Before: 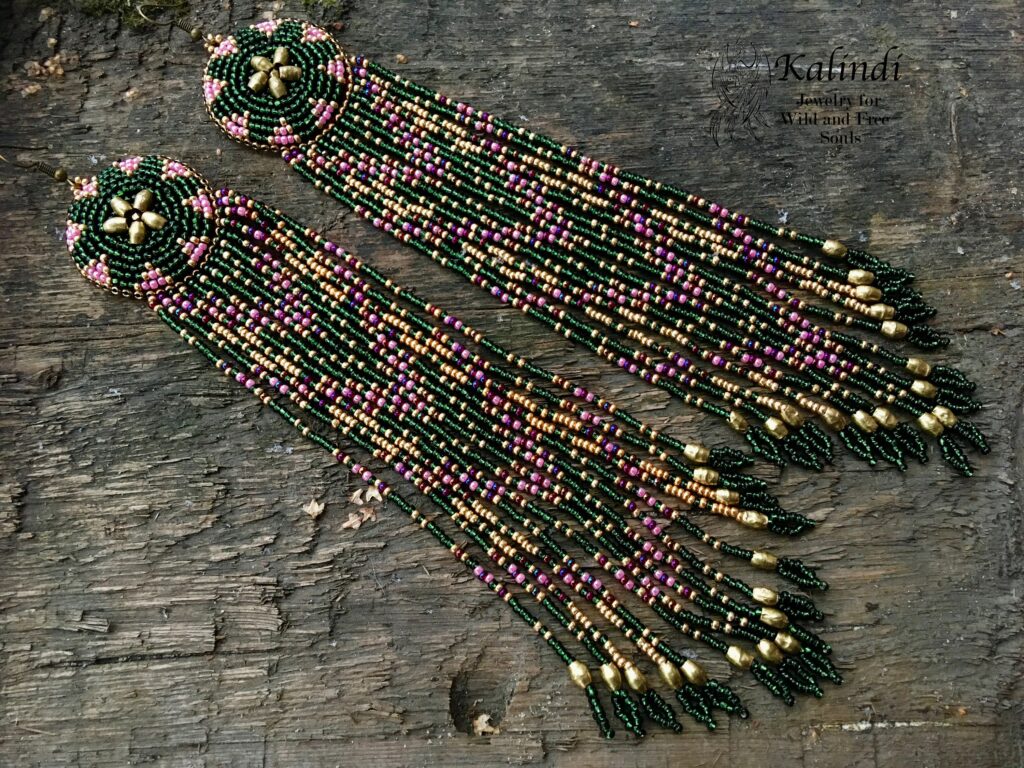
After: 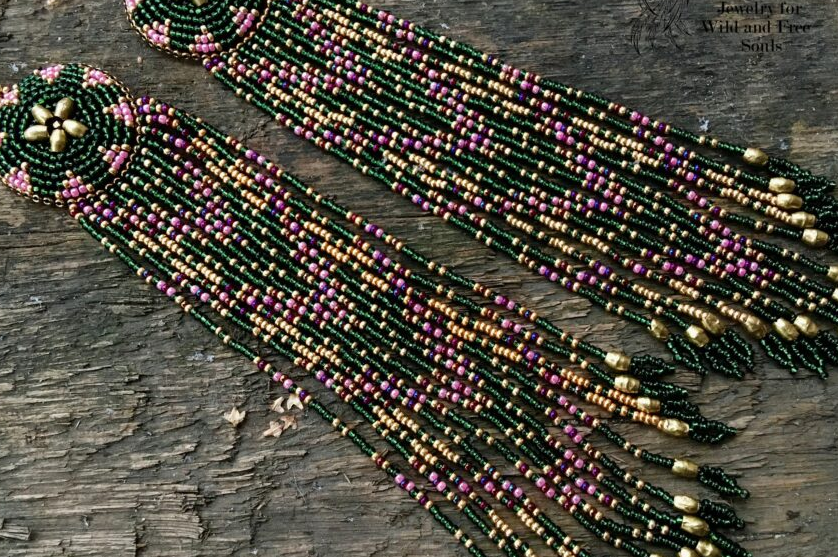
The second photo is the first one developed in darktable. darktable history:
crop: left 7.741%, top 12.001%, right 10.369%, bottom 15.399%
